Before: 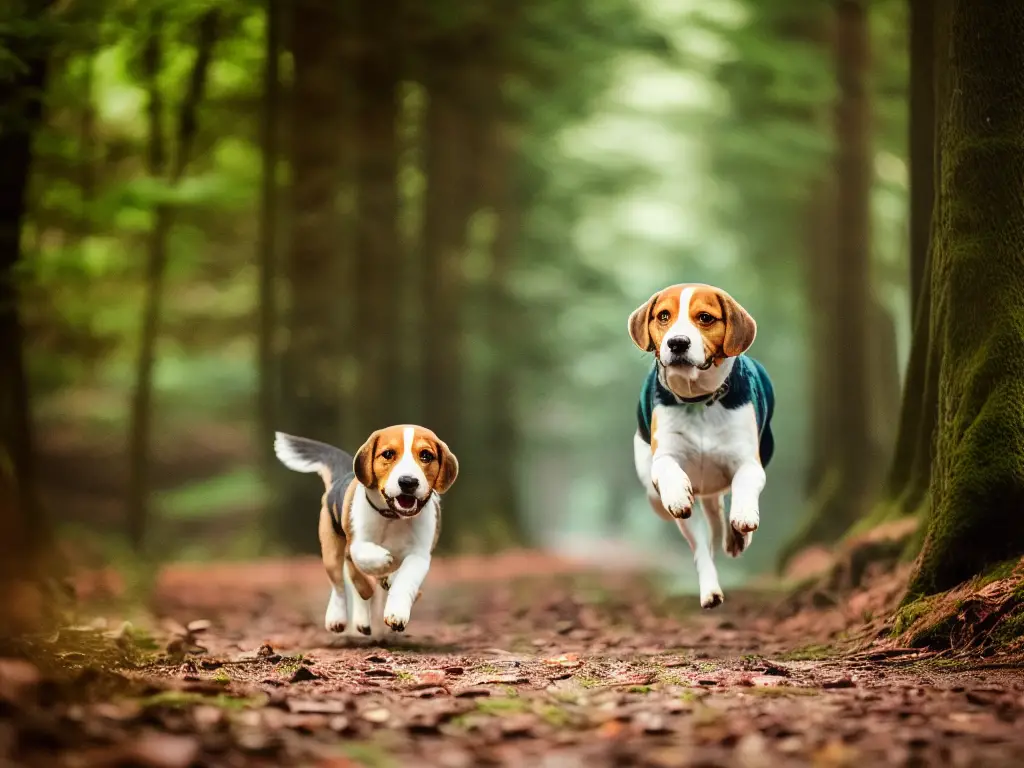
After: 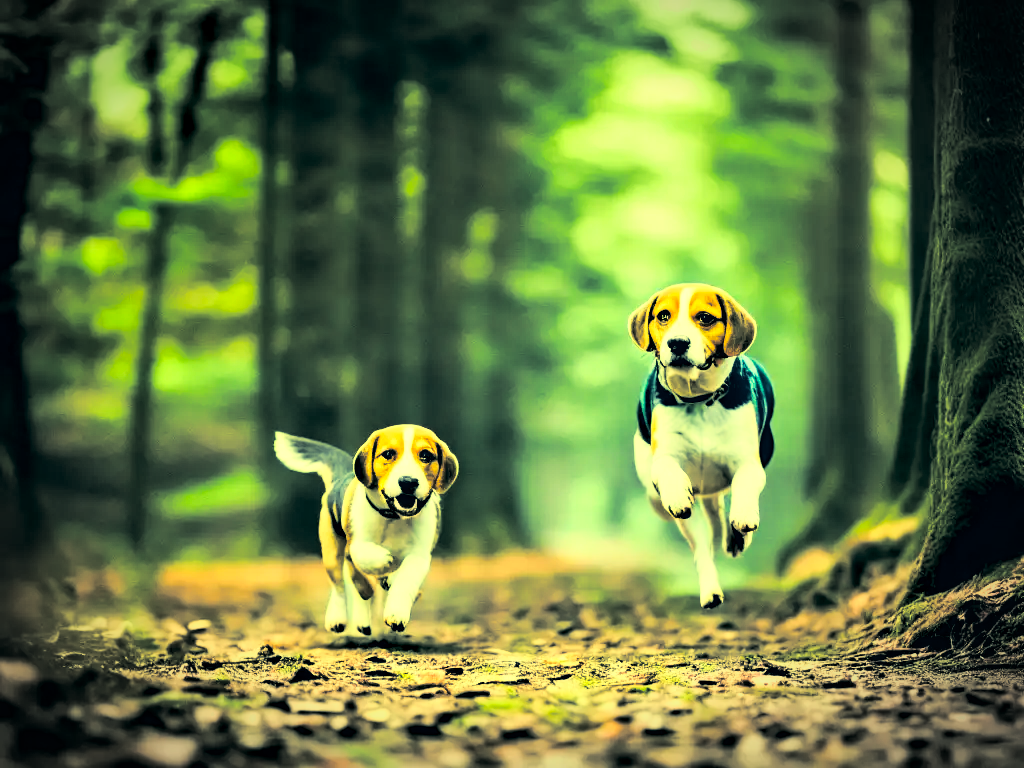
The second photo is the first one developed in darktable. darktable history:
contrast equalizer: y [[0.545, 0.572, 0.59, 0.59, 0.571, 0.545], [0.5 ×6], [0.5 ×6], [0 ×6], [0 ×6]]
split-toning: shadows › hue 43.2°, shadows › saturation 0, highlights › hue 50.4°, highlights › saturation 1
tone curve: curves: ch0 [(0, 0) (0.093, 0.104) (0.226, 0.291) (0.327, 0.431) (0.471, 0.648) (0.759, 0.926) (1, 1)], color space Lab, linked channels, preserve colors none
vignetting: automatic ratio true
color correction: highlights a* -15.58, highlights b* 40, shadows a* -40, shadows b* -26.18
